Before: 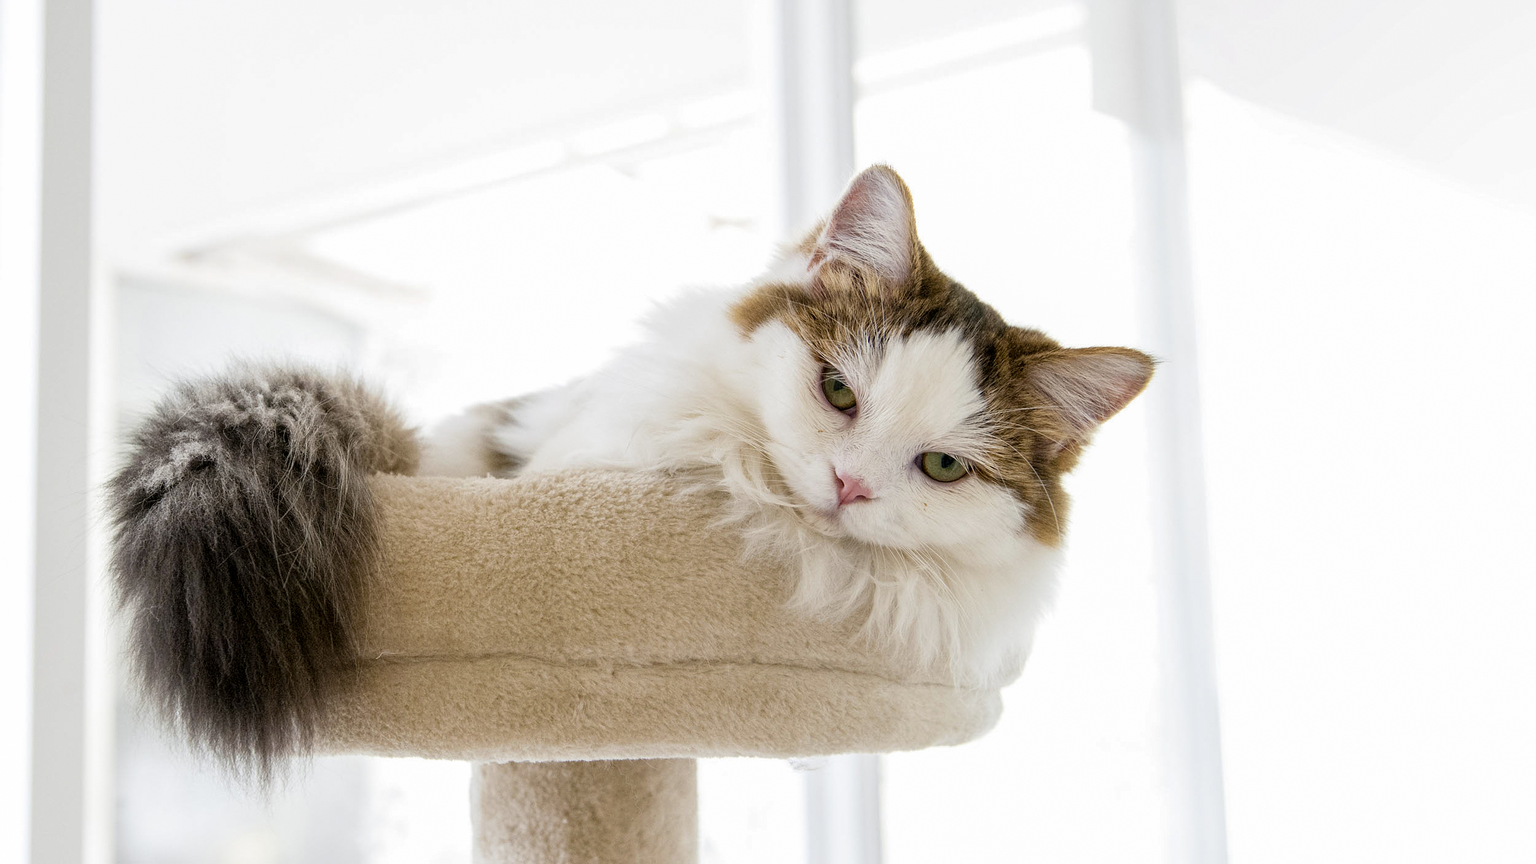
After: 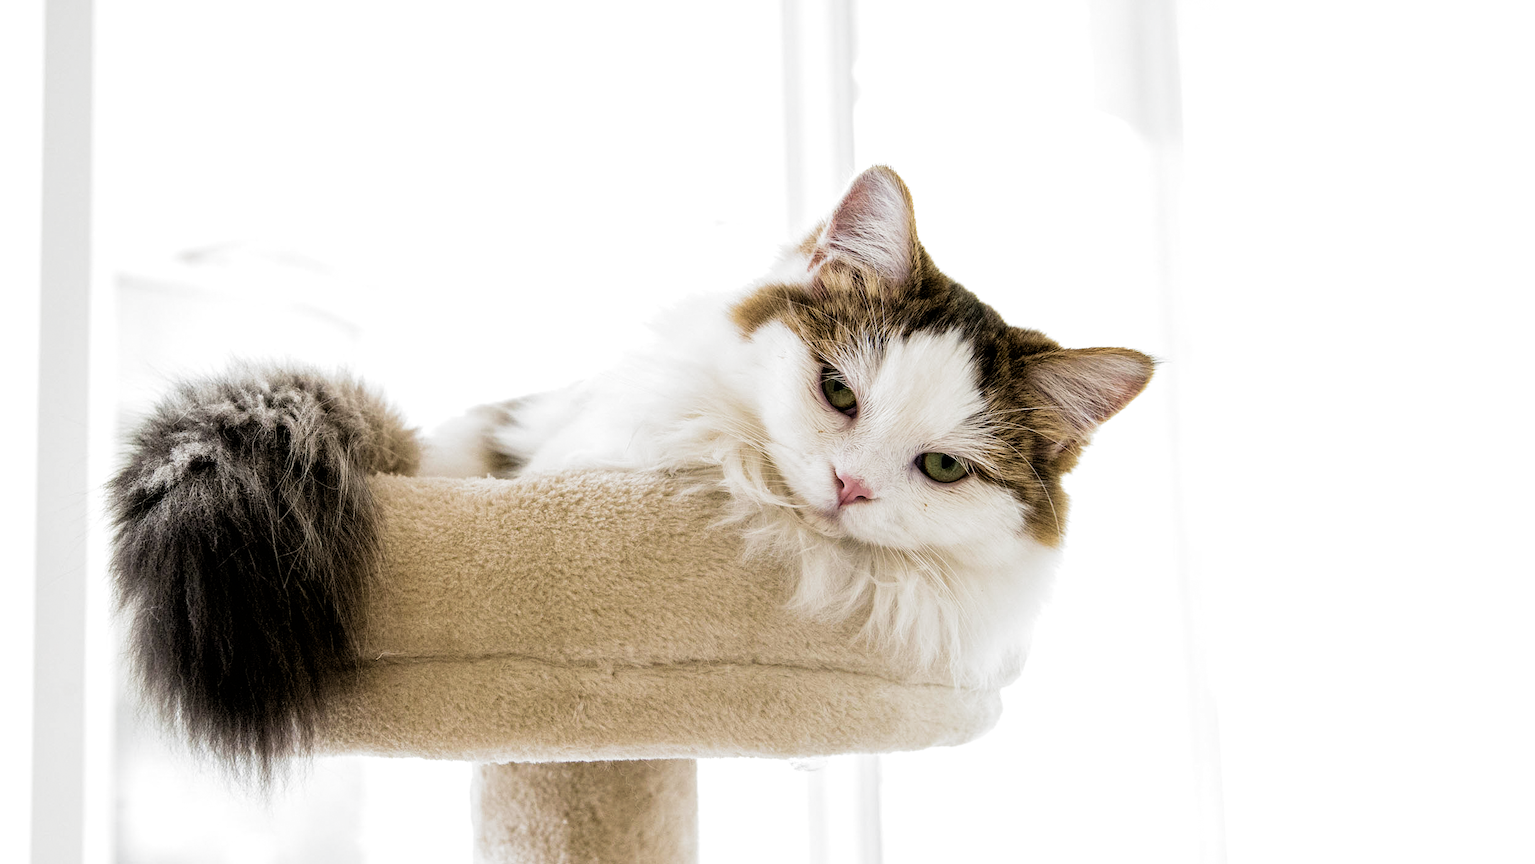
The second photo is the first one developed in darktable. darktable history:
filmic rgb: black relative exposure -8.2 EV, white relative exposure 2.2 EV, threshold 3 EV, hardness 7.11, latitude 75%, contrast 1.325, highlights saturation mix -2%, shadows ↔ highlights balance 30%, preserve chrominance RGB euclidean norm, color science v5 (2021), contrast in shadows safe, contrast in highlights safe, enable highlight reconstruction true
velvia: on, module defaults
